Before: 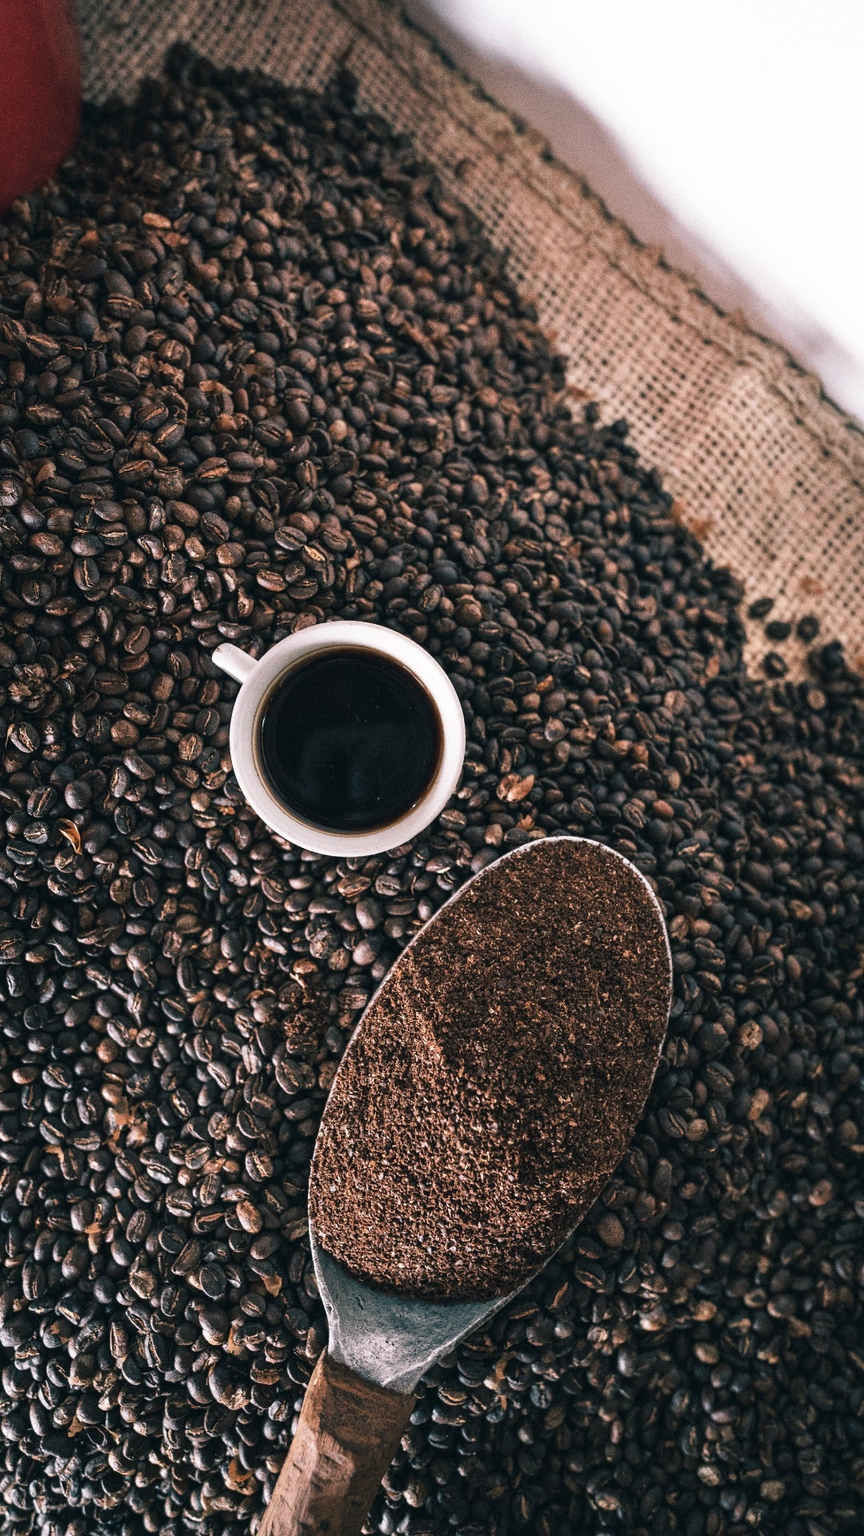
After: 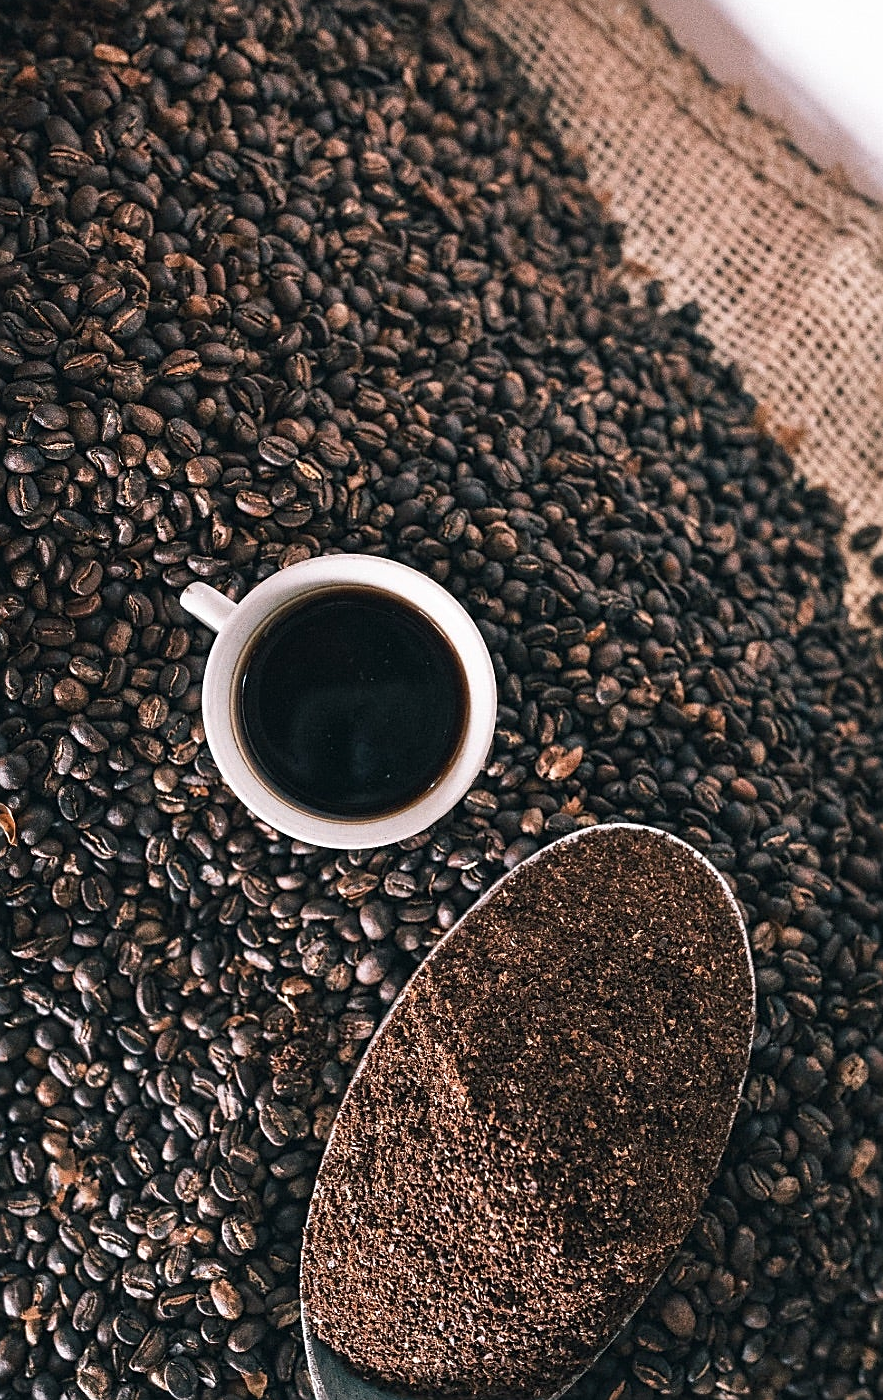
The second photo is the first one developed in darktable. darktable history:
crop: left 7.898%, top 11.586%, right 10.252%, bottom 15.47%
sharpen: on, module defaults
